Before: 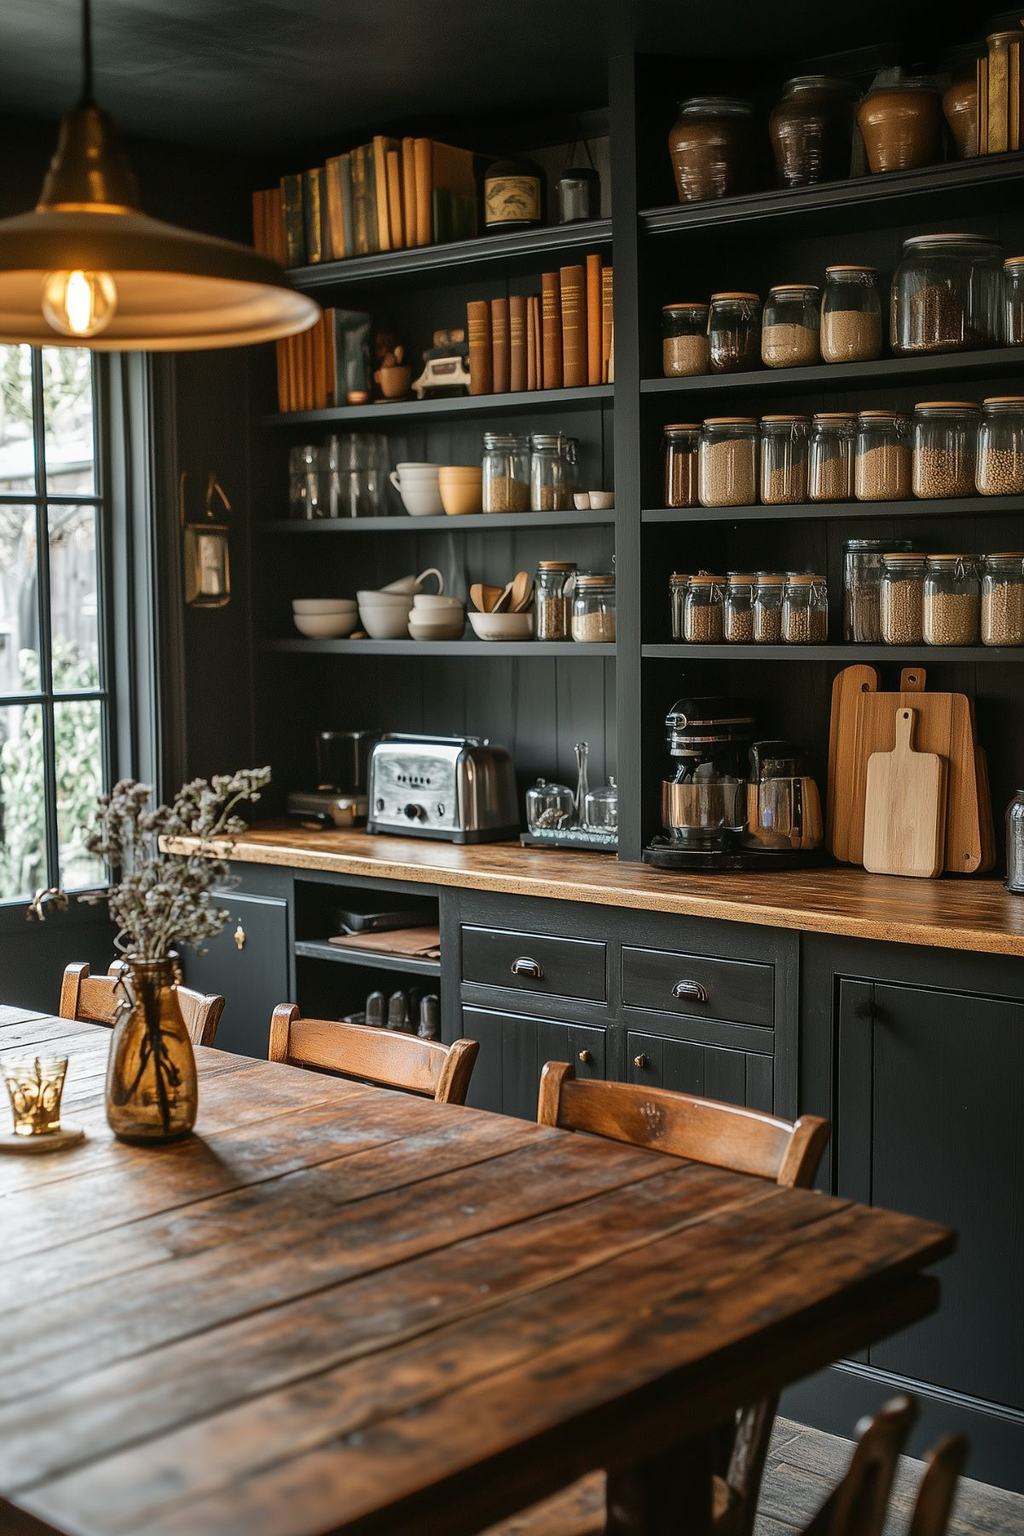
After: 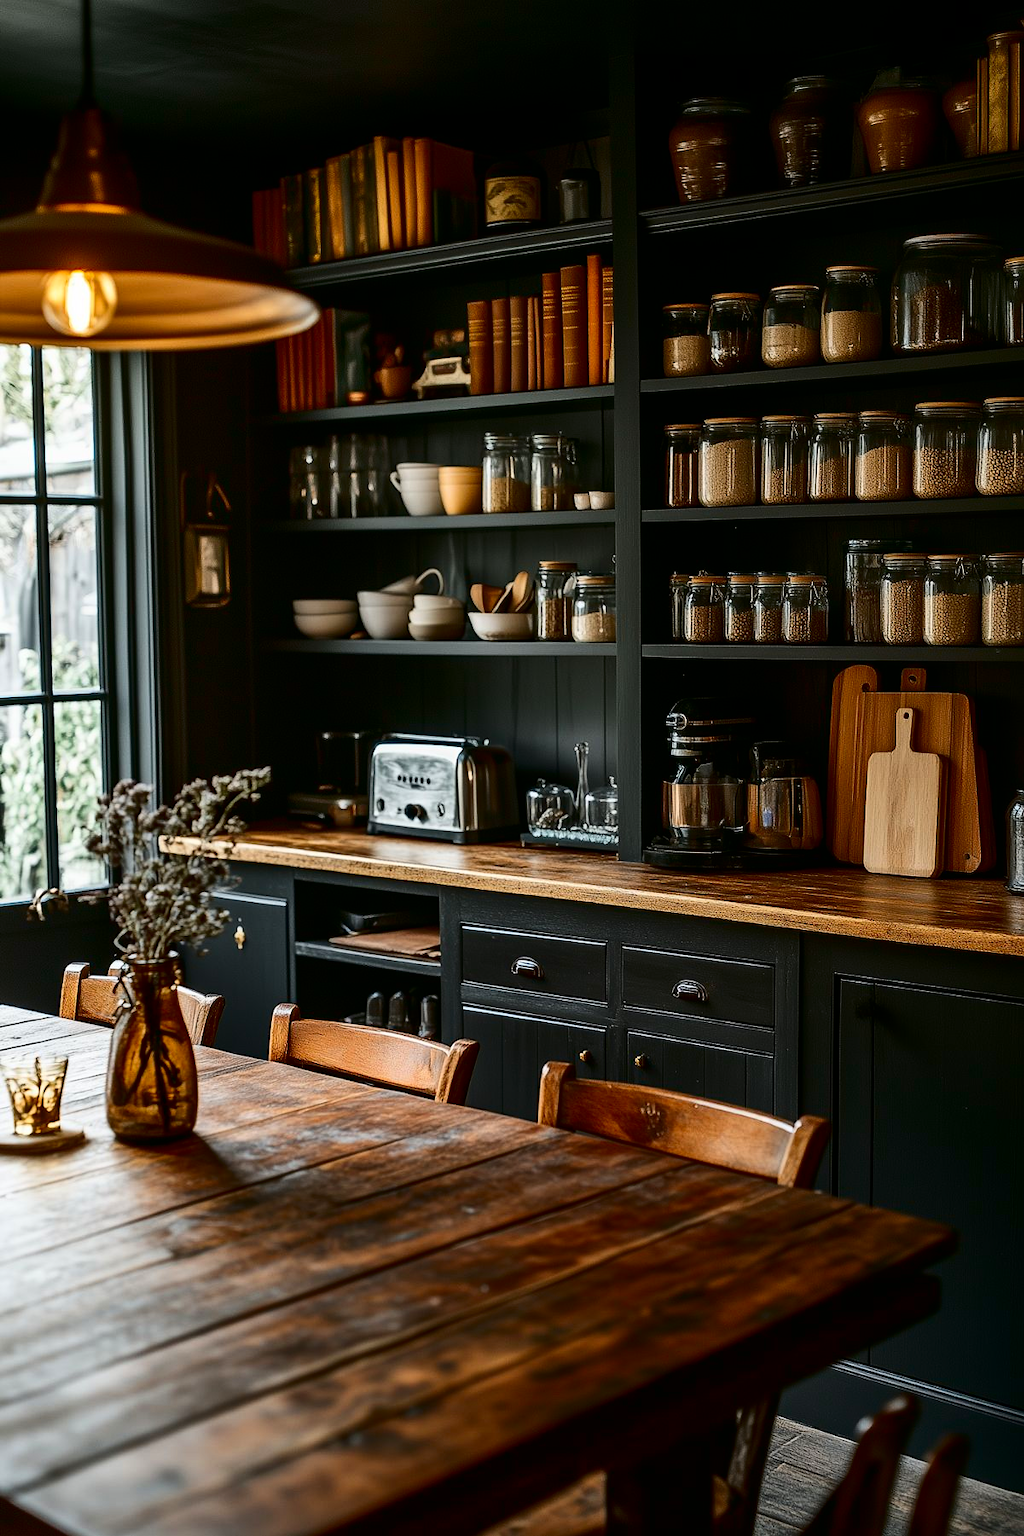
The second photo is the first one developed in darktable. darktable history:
contrast brightness saturation: contrast 0.223, brightness -0.182, saturation 0.231
